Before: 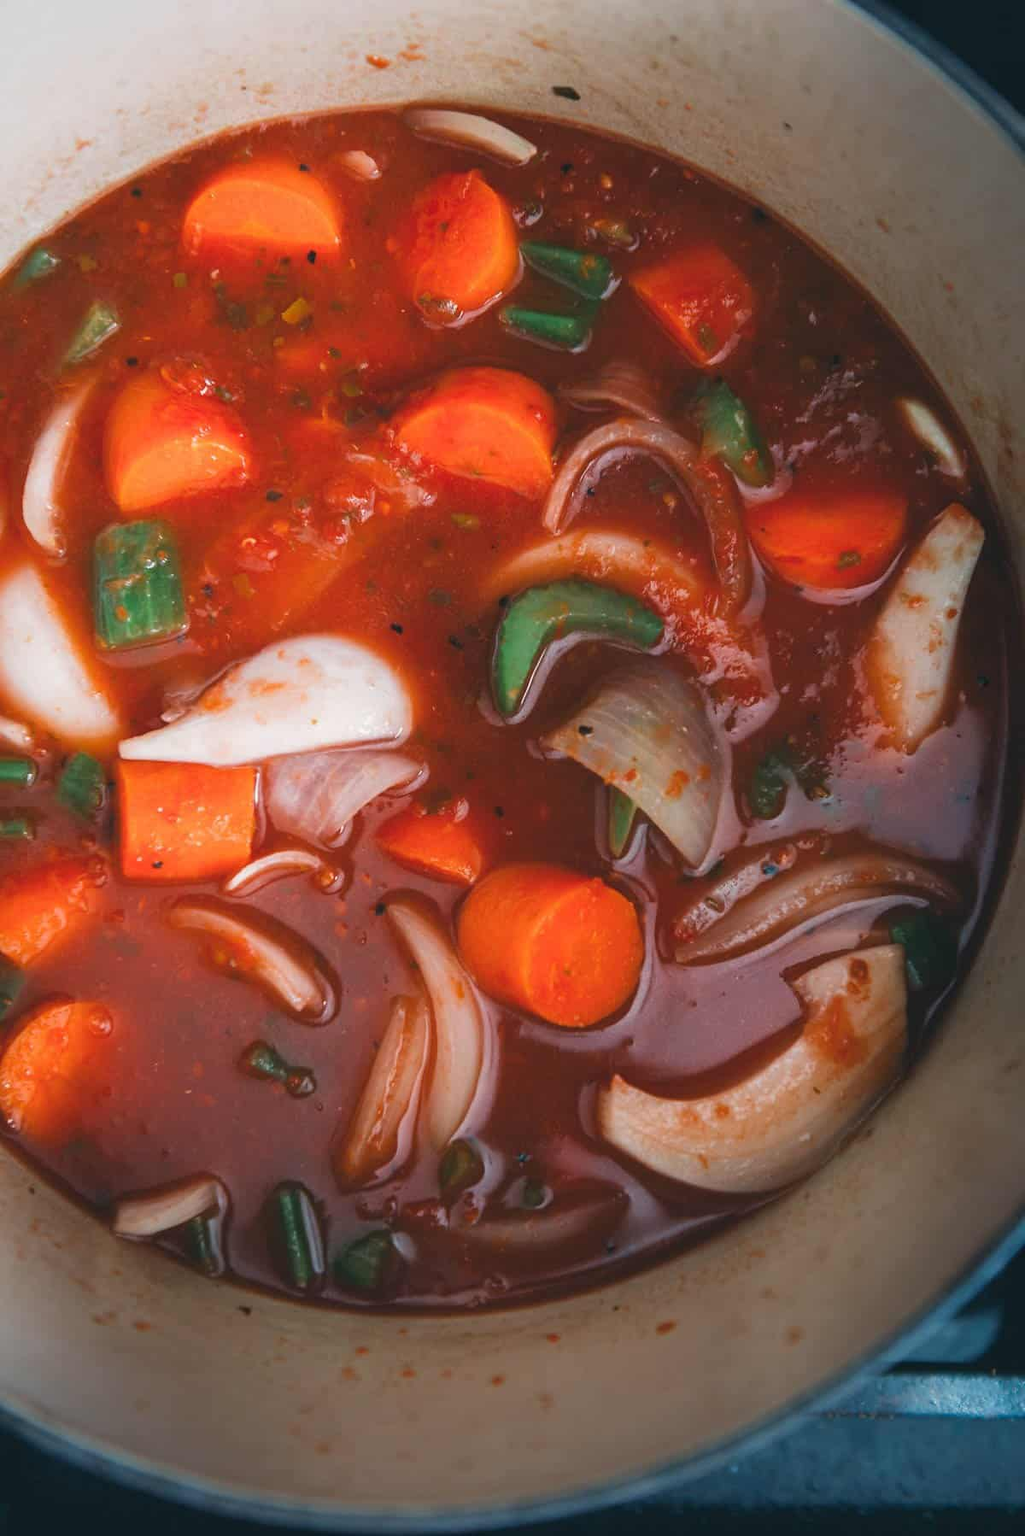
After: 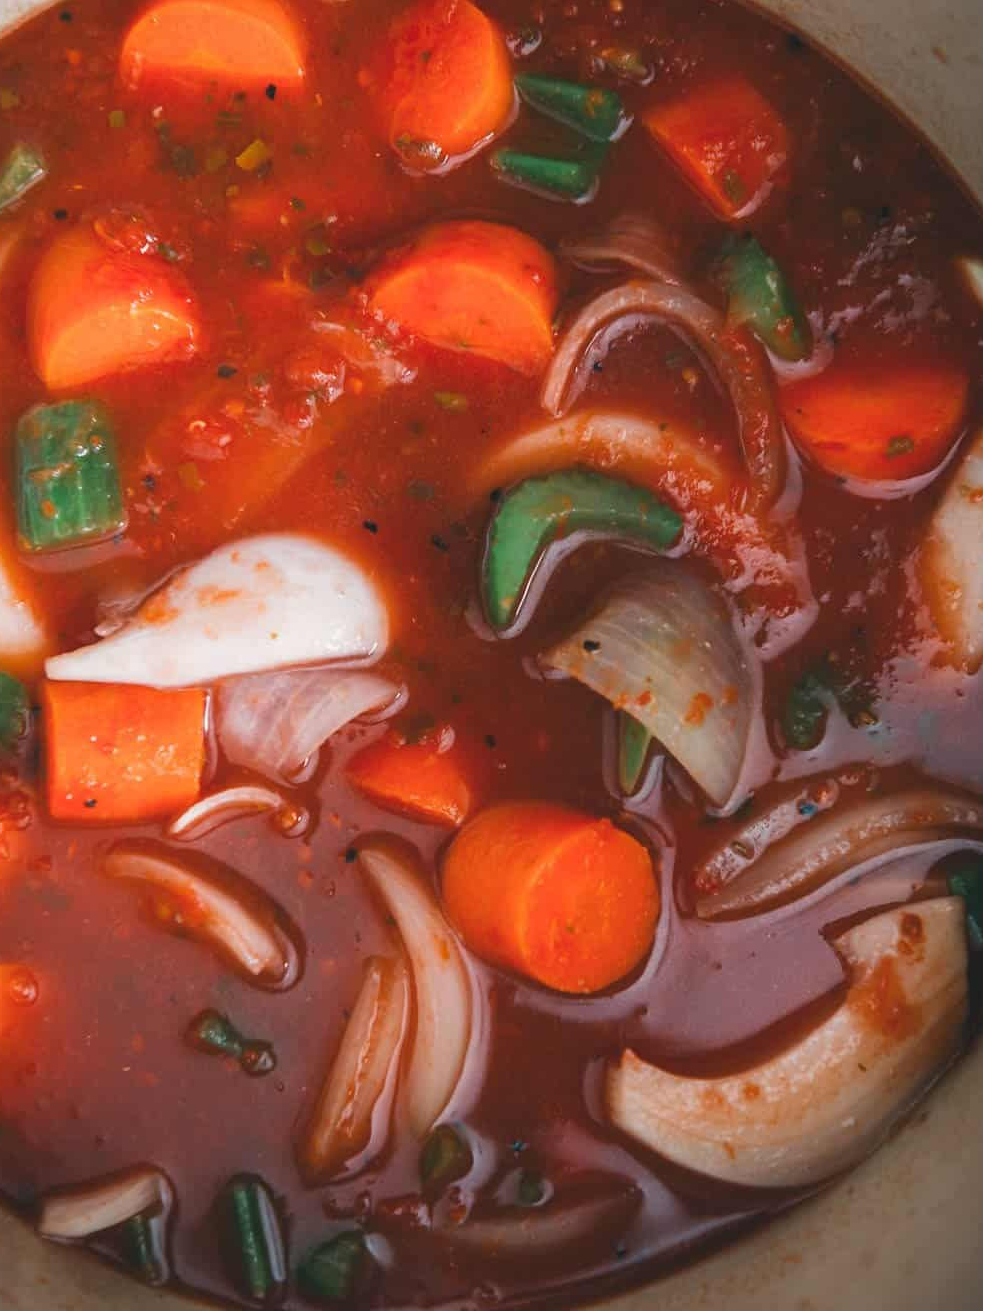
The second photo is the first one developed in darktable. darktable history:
crop: left 7.875%, top 11.641%, right 10.169%, bottom 15.404%
